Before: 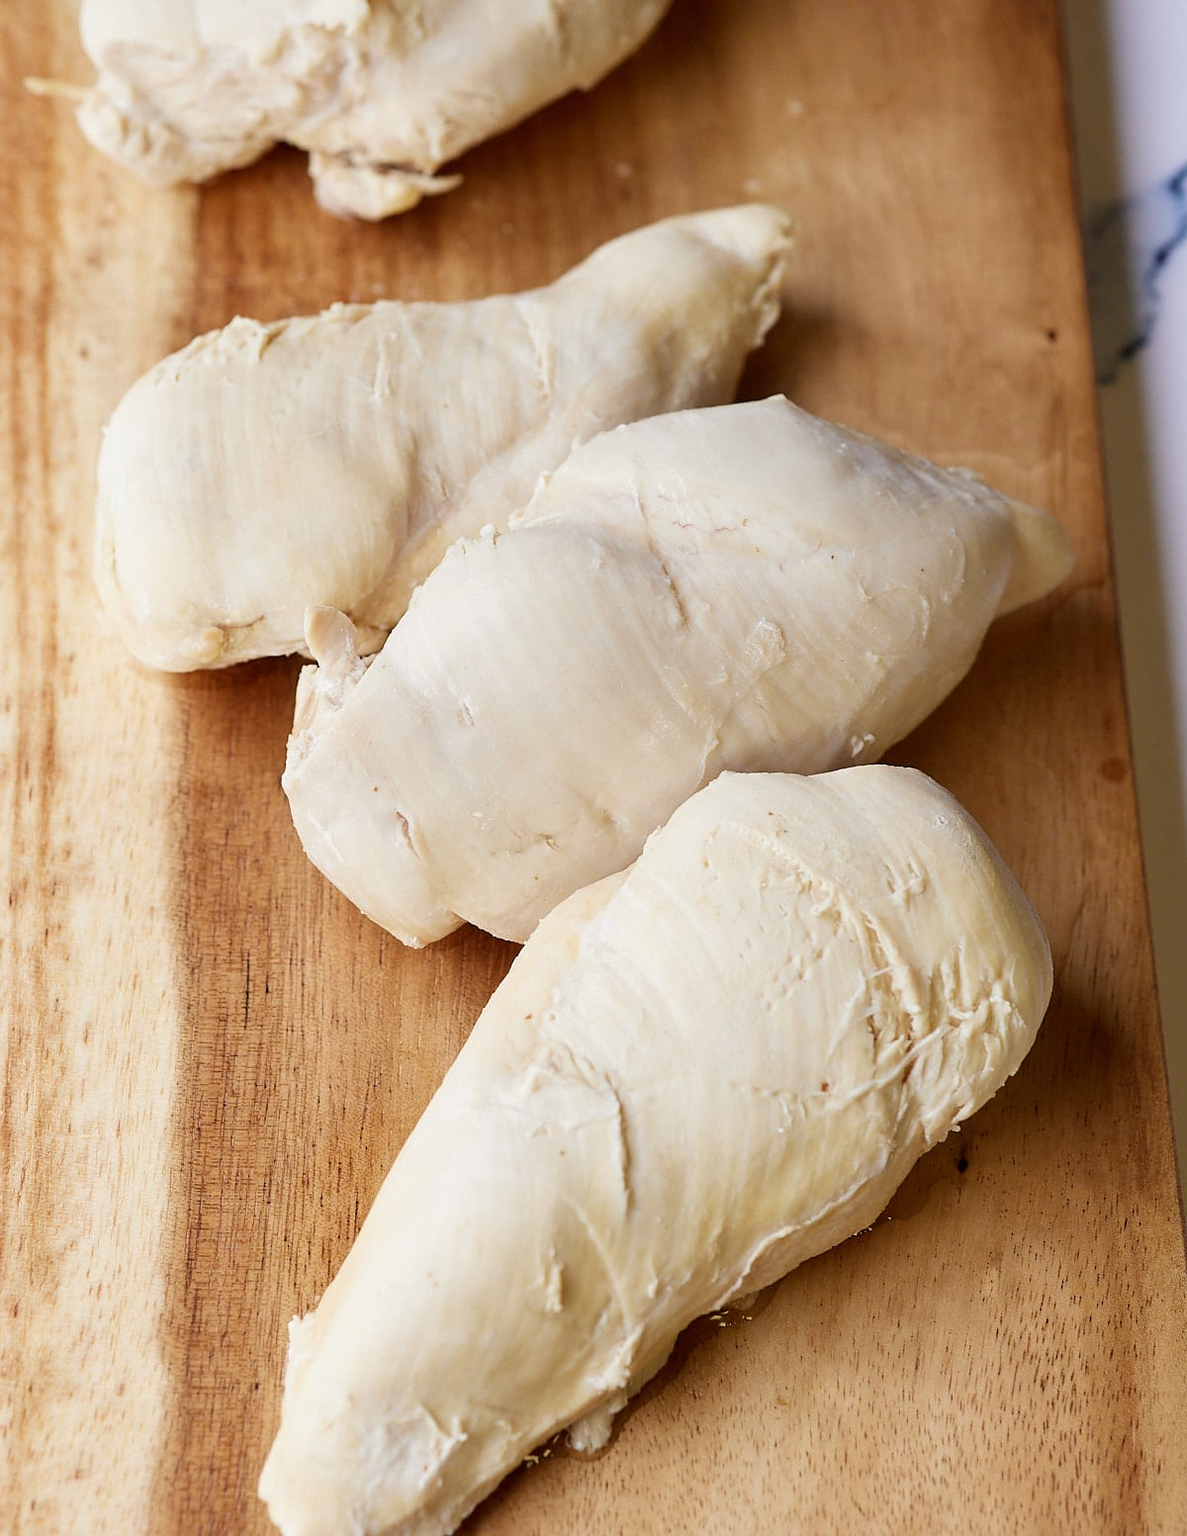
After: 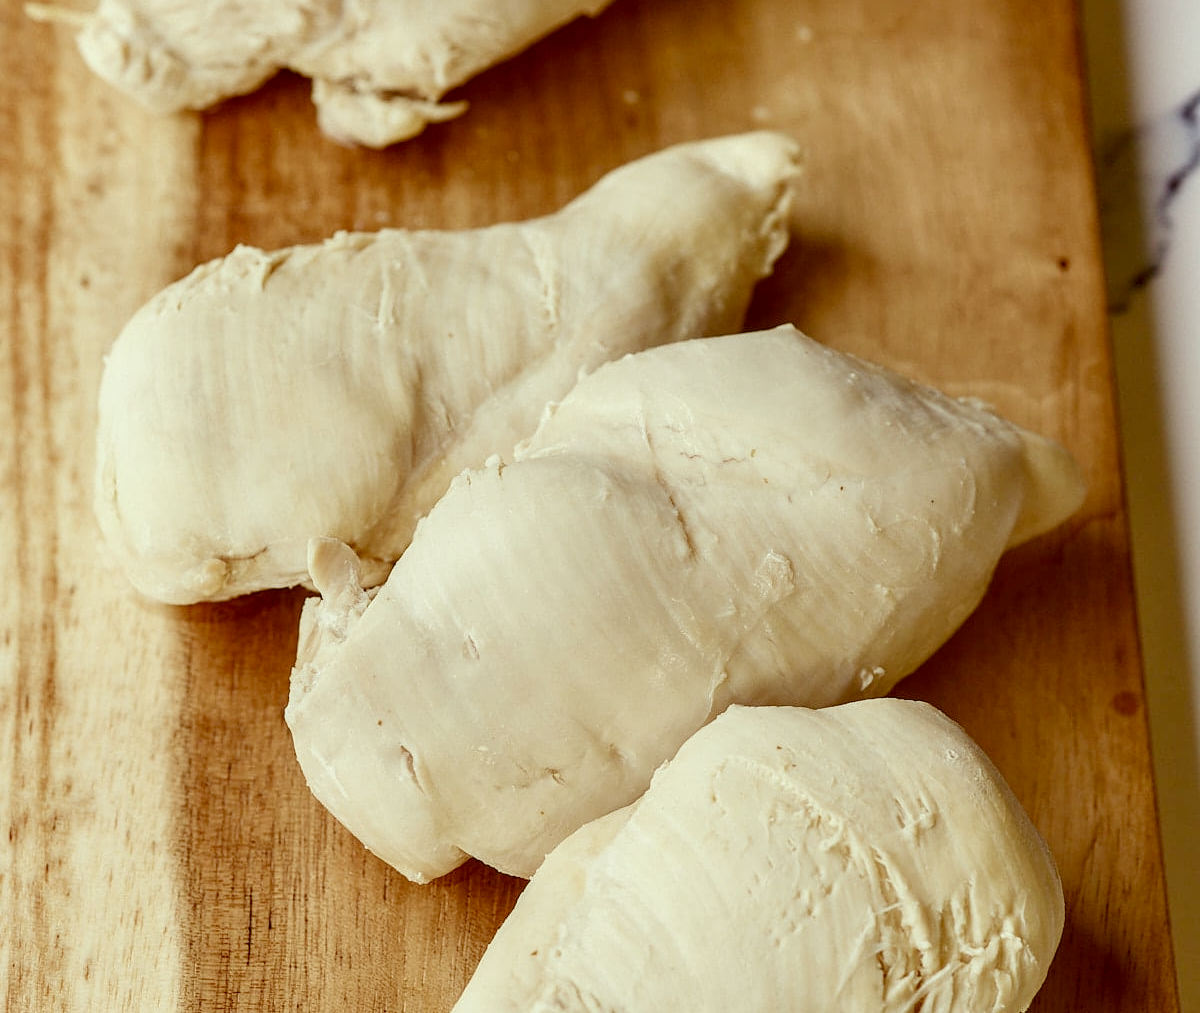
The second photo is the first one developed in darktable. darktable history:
crop and rotate: top 4.862%, bottom 29.847%
color balance rgb: linear chroma grading › shadows -1.919%, linear chroma grading › highlights -14.733%, linear chroma grading › global chroma -9.449%, linear chroma grading › mid-tones -10.382%, perceptual saturation grading › global saturation 20%, perceptual saturation grading › highlights -25.779%, perceptual saturation grading › shadows 25.692%
local contrast: detail 140%
contrast brightness saturation: contrast -0.102, saturation -0.085
color correction: highlights a* -6.01, highlights b* 9.53, shadows a* 10.19, shadows b* 23.71
